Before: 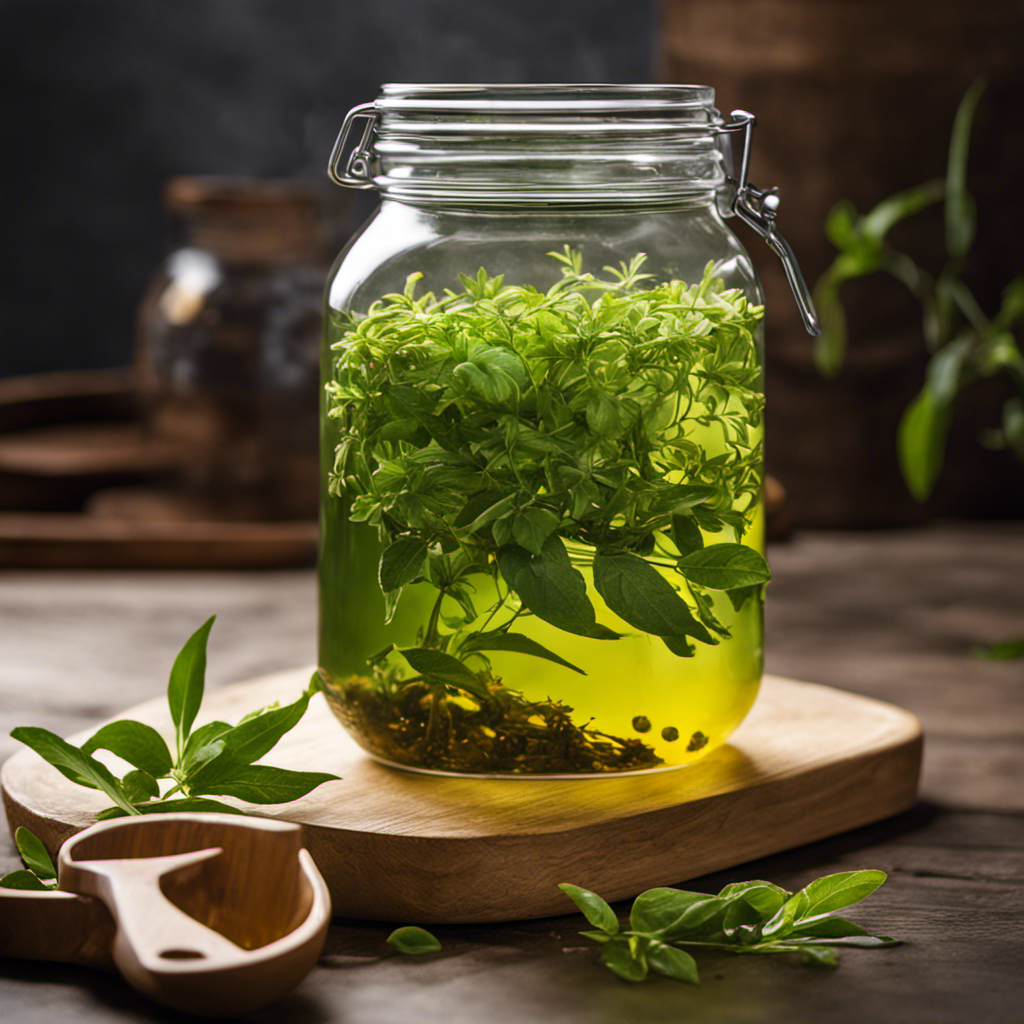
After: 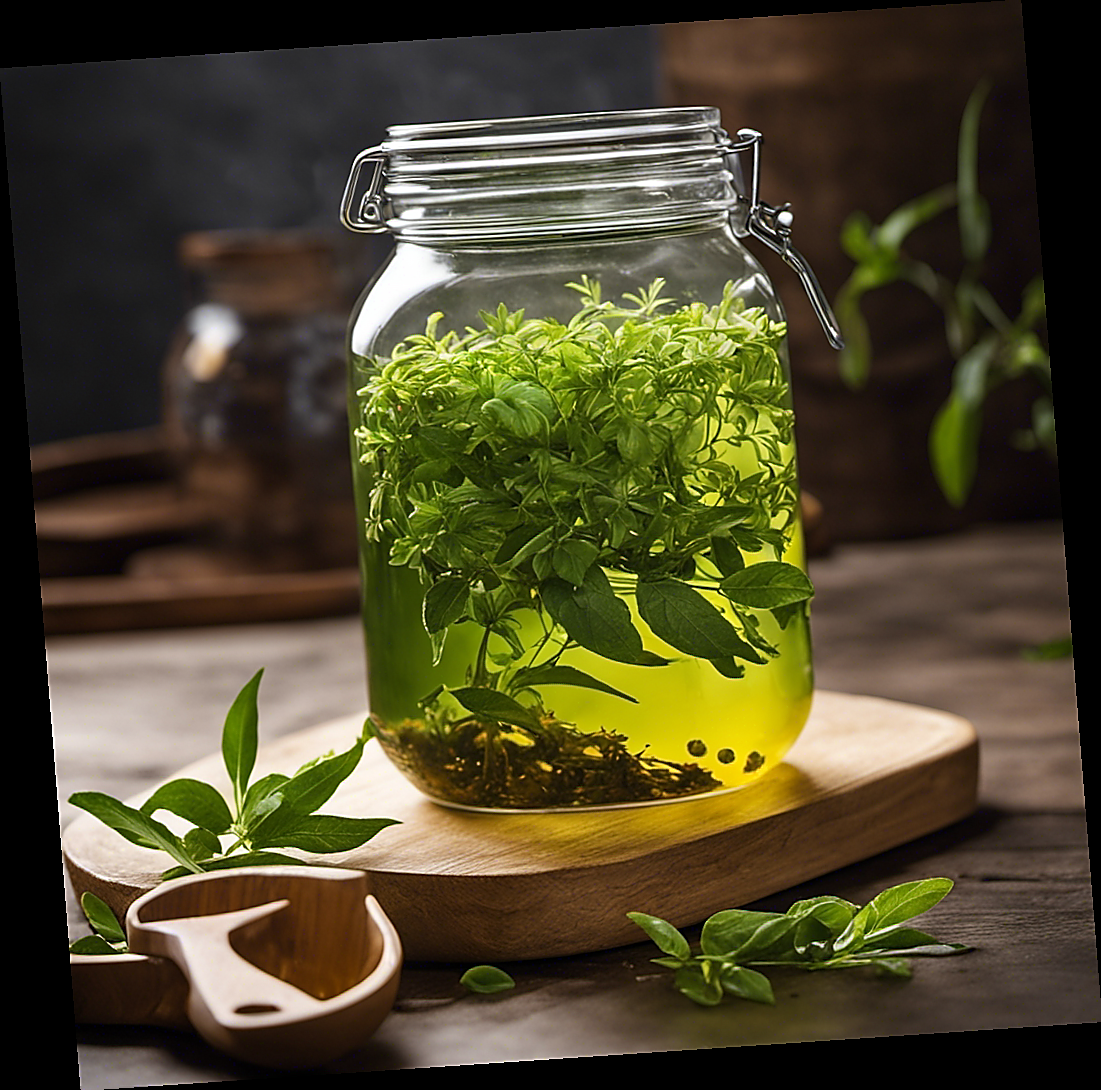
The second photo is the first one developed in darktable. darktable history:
rotate and perspective: rotation -4.2°, shear 0.006, automatic cropping off
sharpen: radius 1.4, amount 1.25, threshold 0.7
